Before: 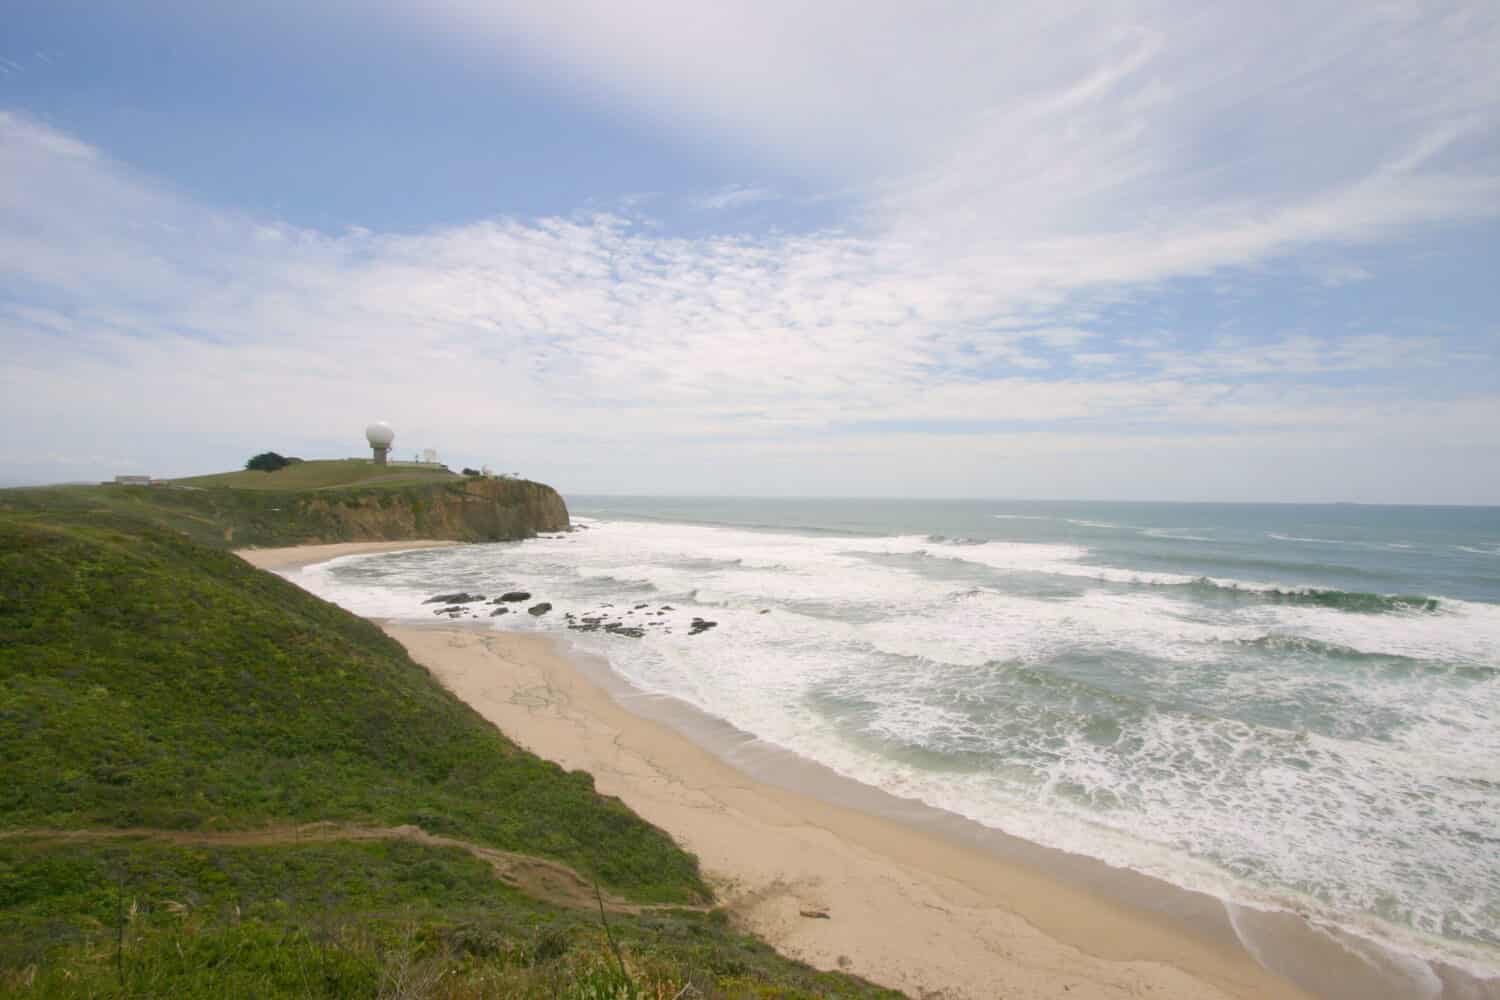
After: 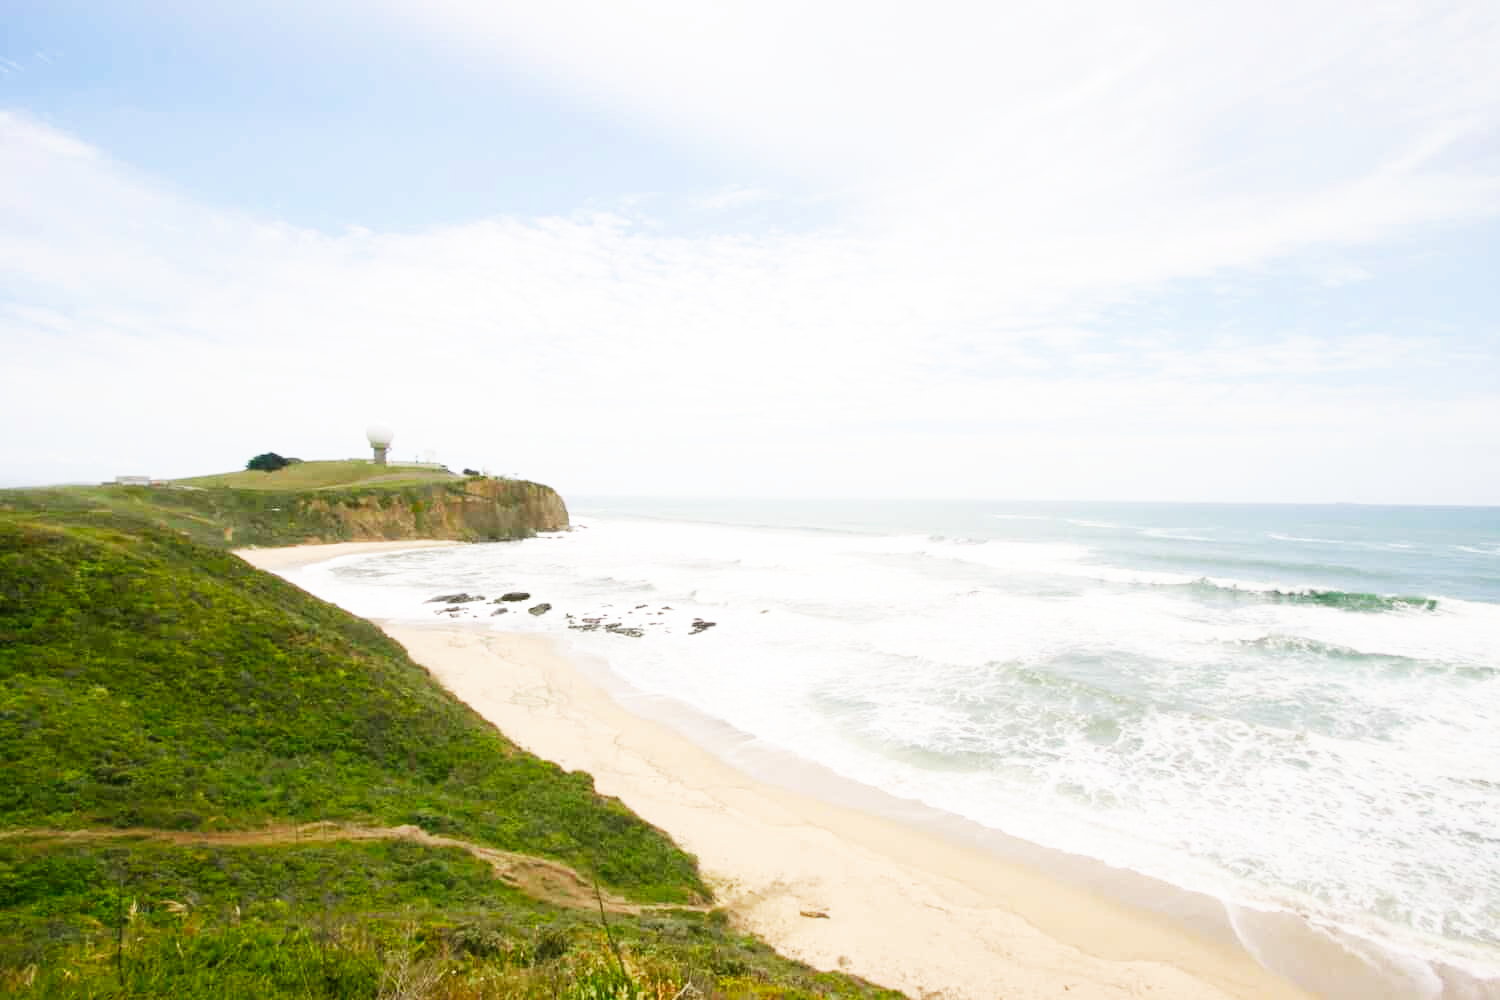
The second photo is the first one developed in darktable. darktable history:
base curve: curves: ch0 [(0, 0) (0.007, 0.004) (0.027, 0.03) (0.046, 0.07) (0.207, 0.54) (0.442, 0.872) (0.673, 0.972) (1, 1)], exposure shift 0.01, preserve colors none
